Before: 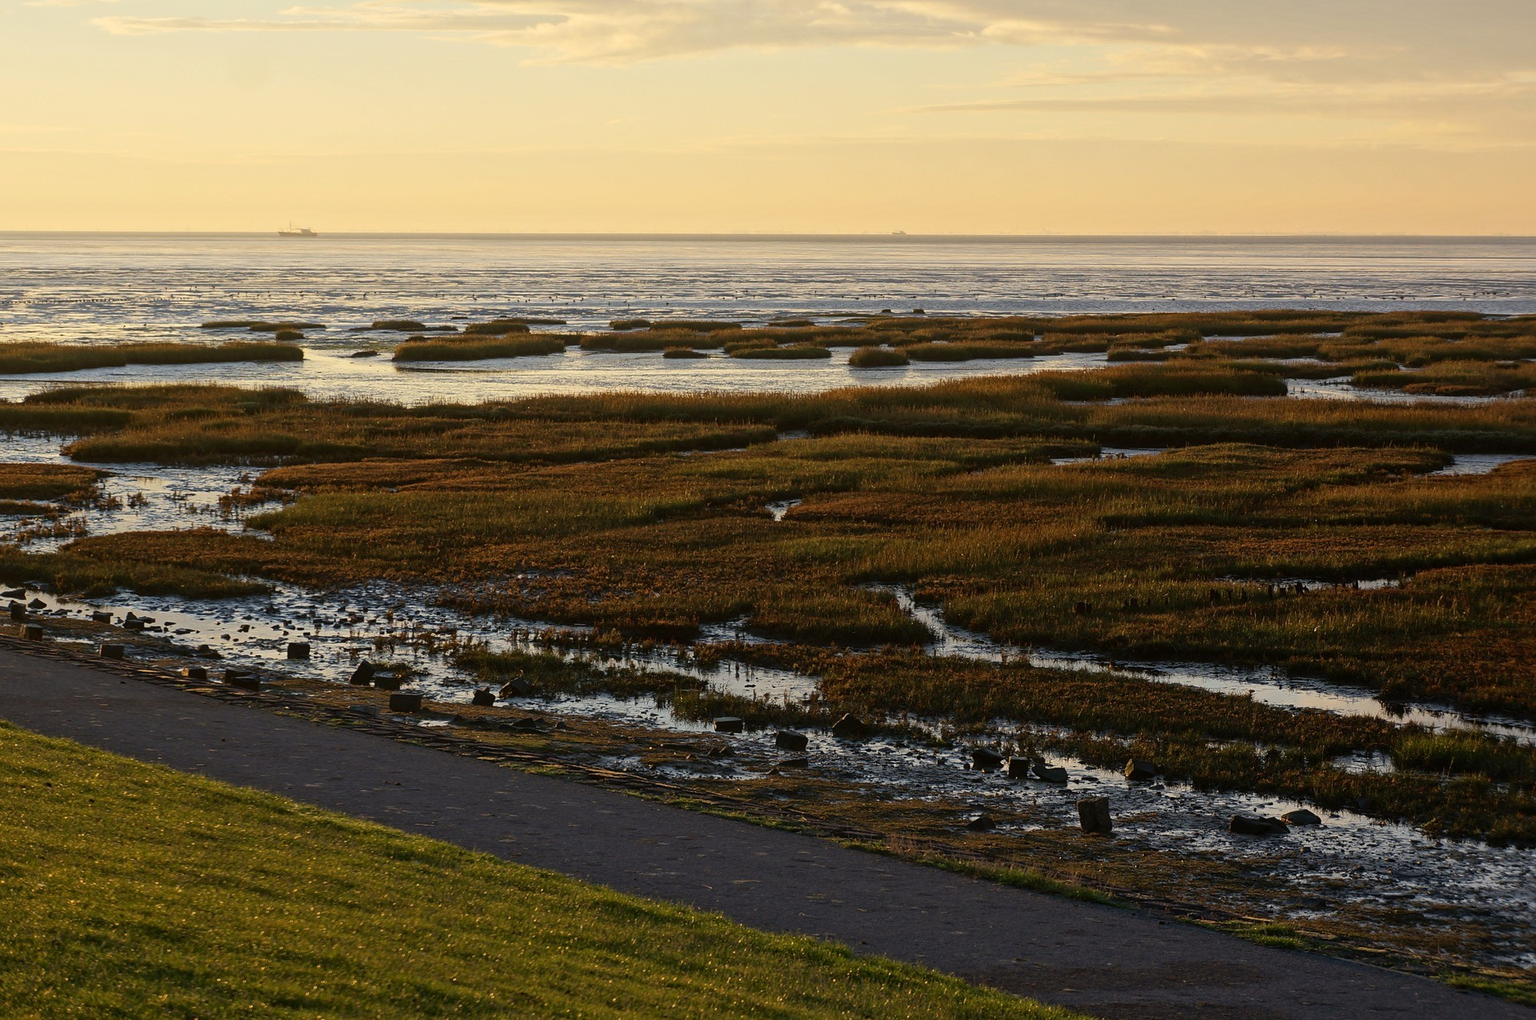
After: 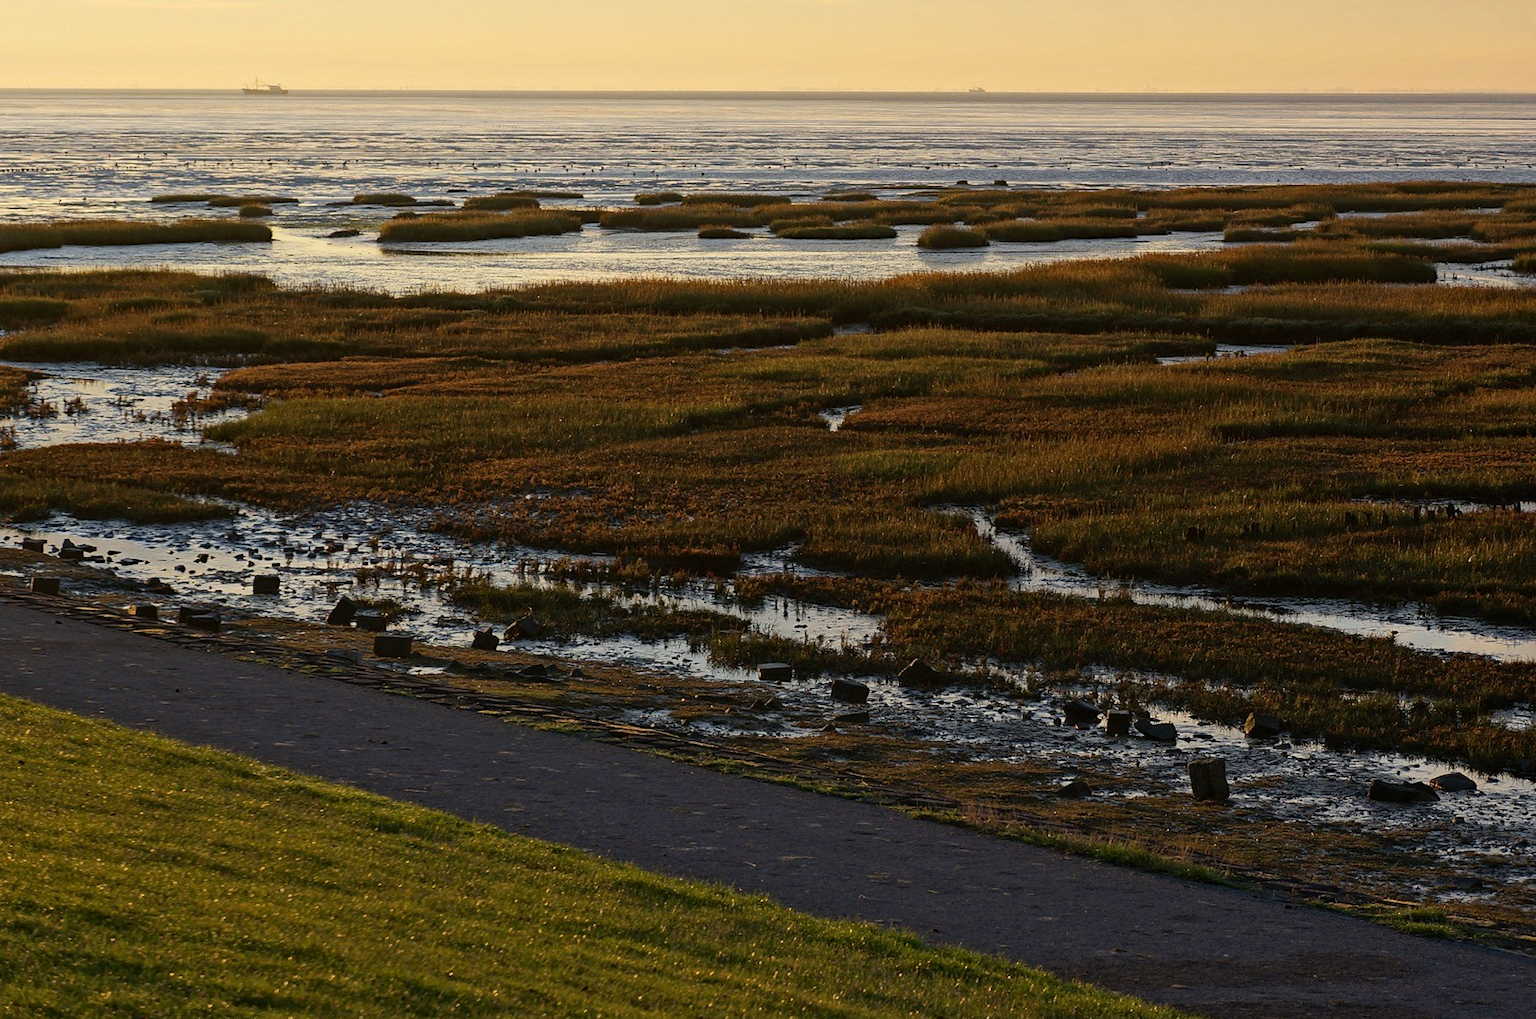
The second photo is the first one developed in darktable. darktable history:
haze removal: compatibility mode true, adaptive false
crop and rotate: left 4.842%, top 15.51%, right 10.668%
